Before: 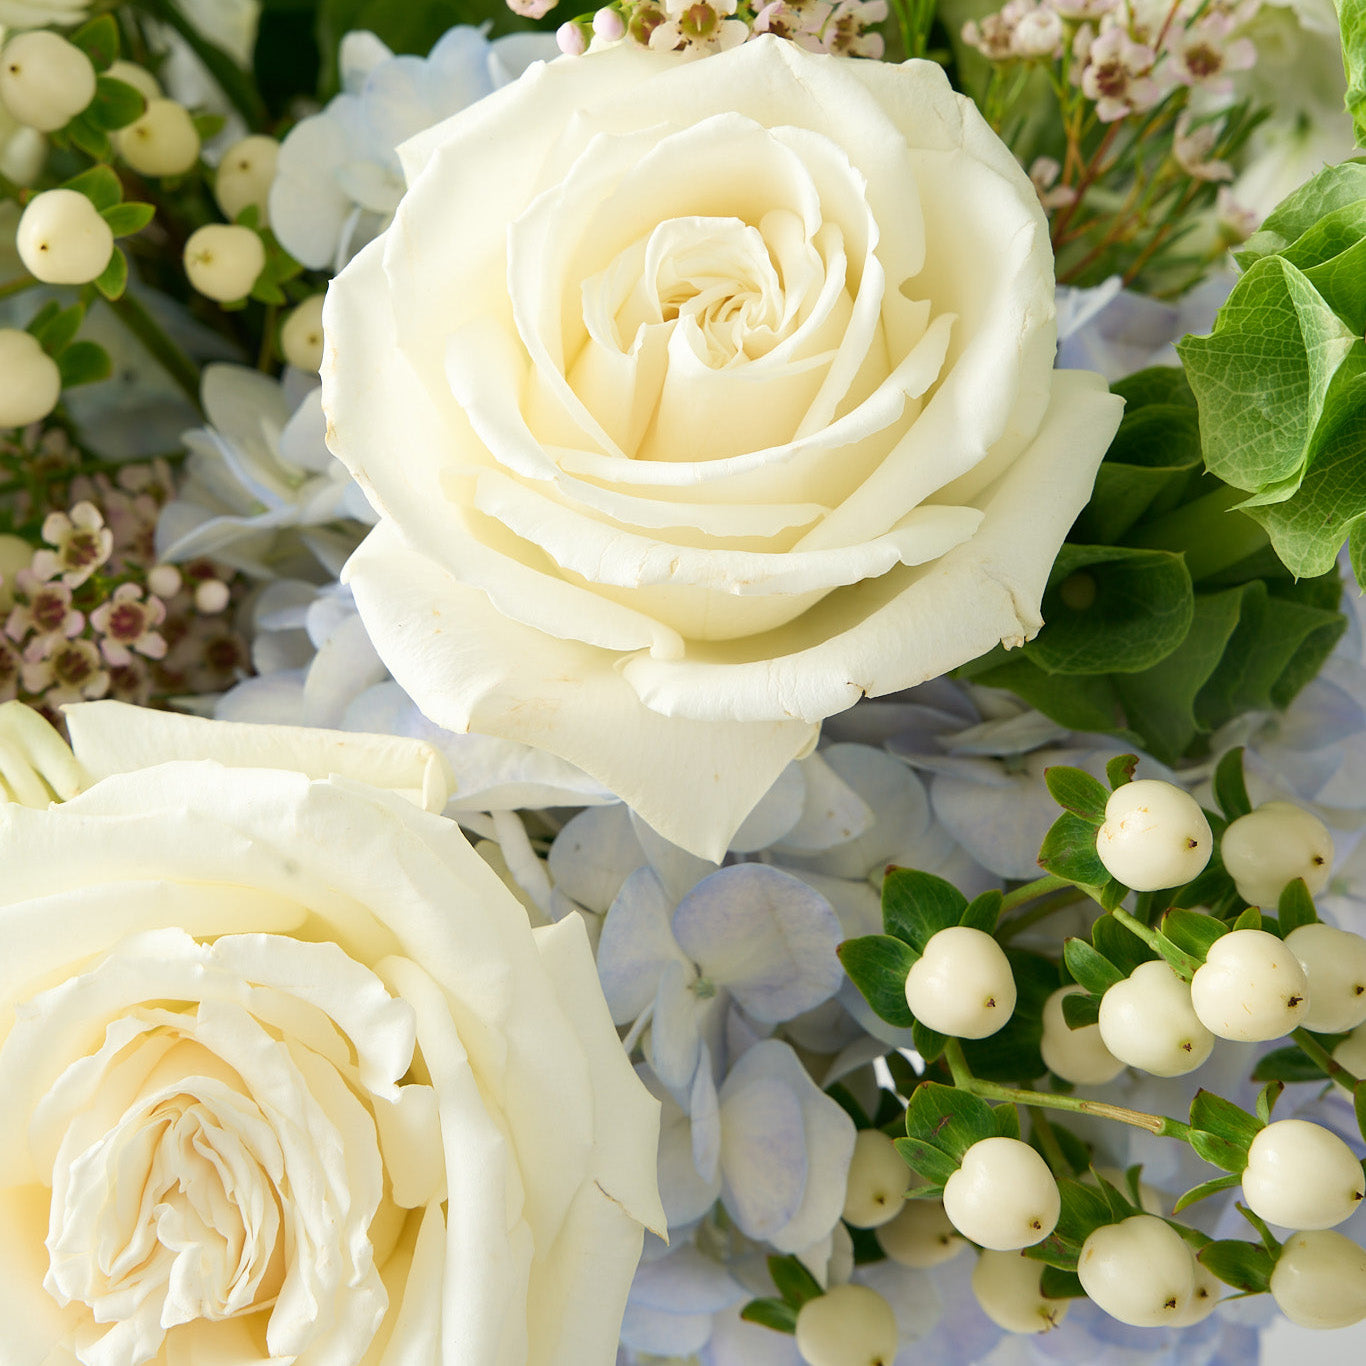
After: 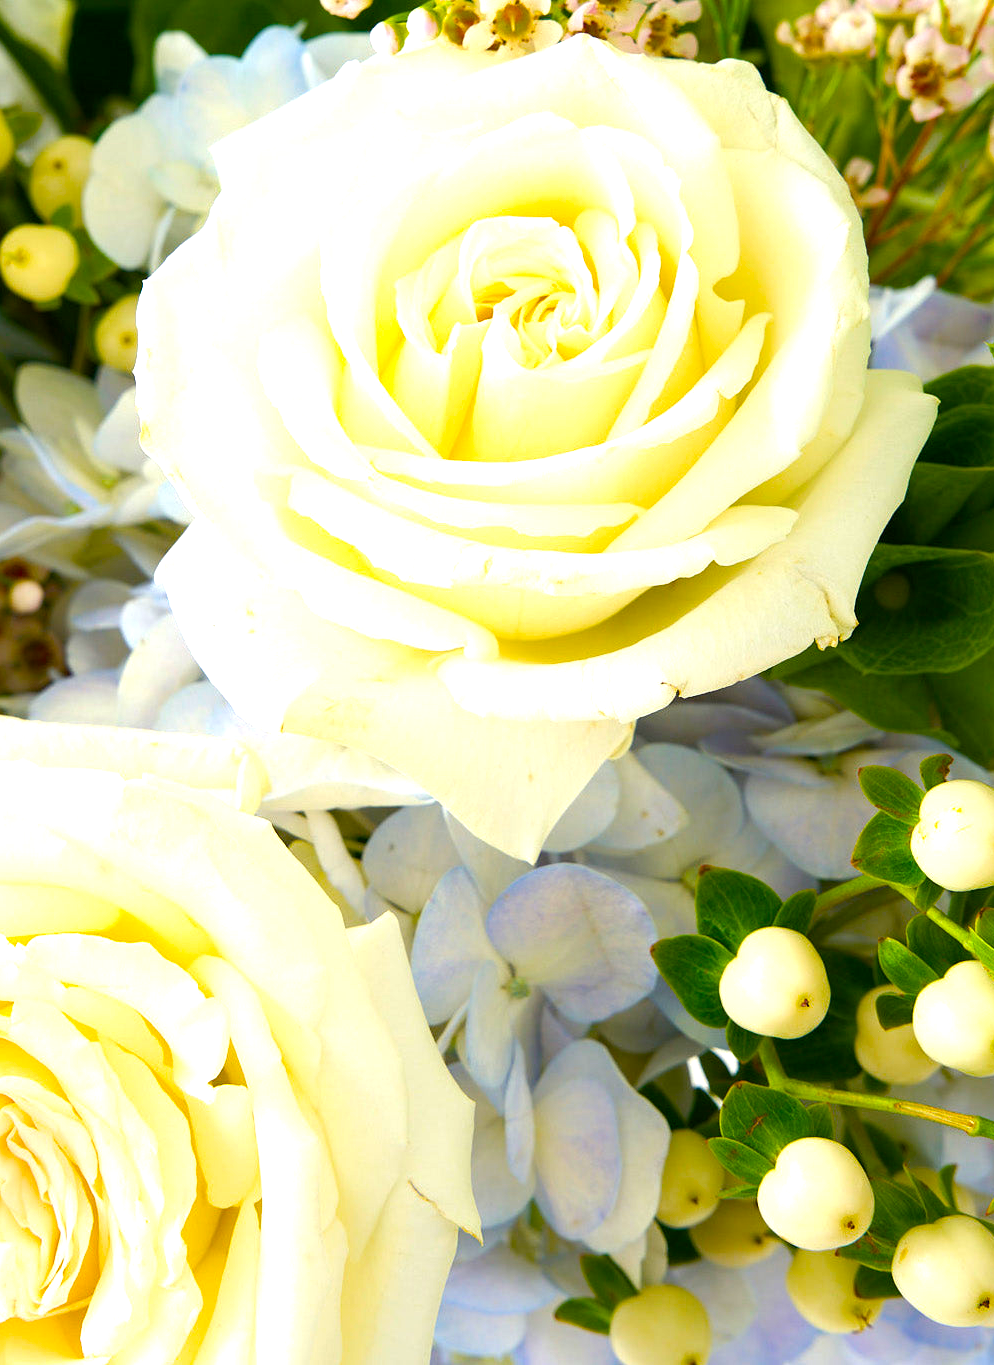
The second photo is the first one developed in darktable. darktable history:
crop: left 13.677%, right 13.491%
color balance rgb: linear chroma grading › global chroma 15.545%, perceptual saturation grading › global saturation 36.944%, perceptual saturation grading › shadows 34.639%, perceptual brilliance grading › global brilliance 17.641%
